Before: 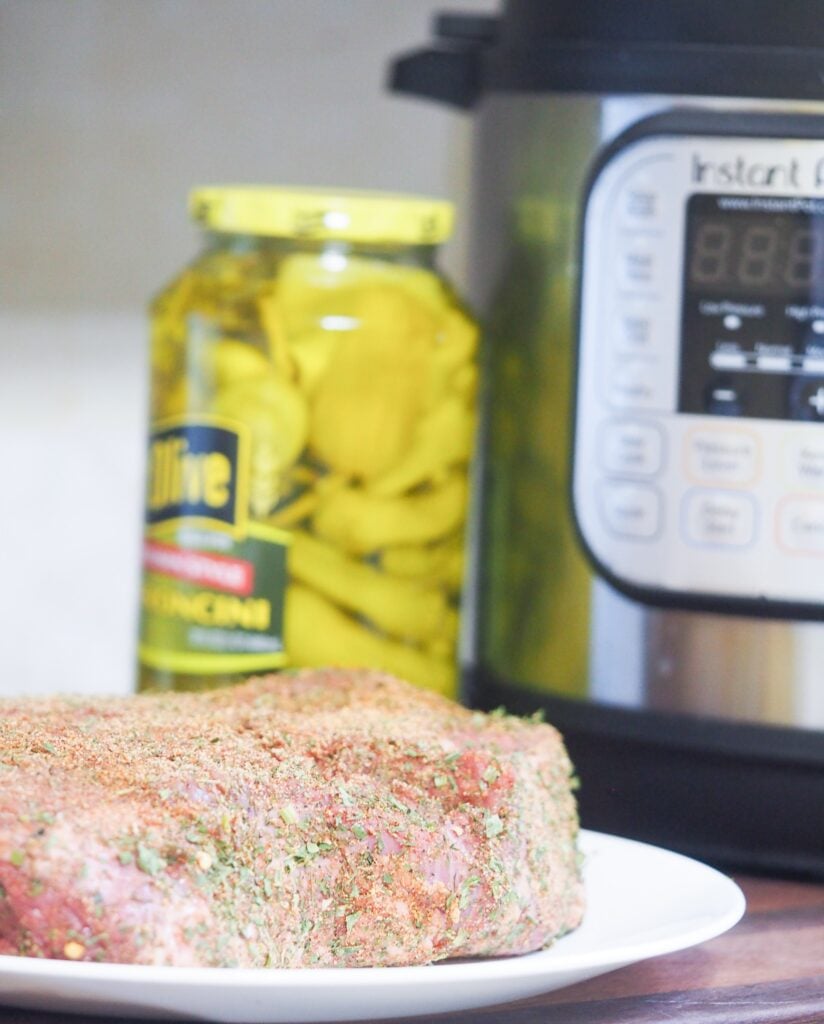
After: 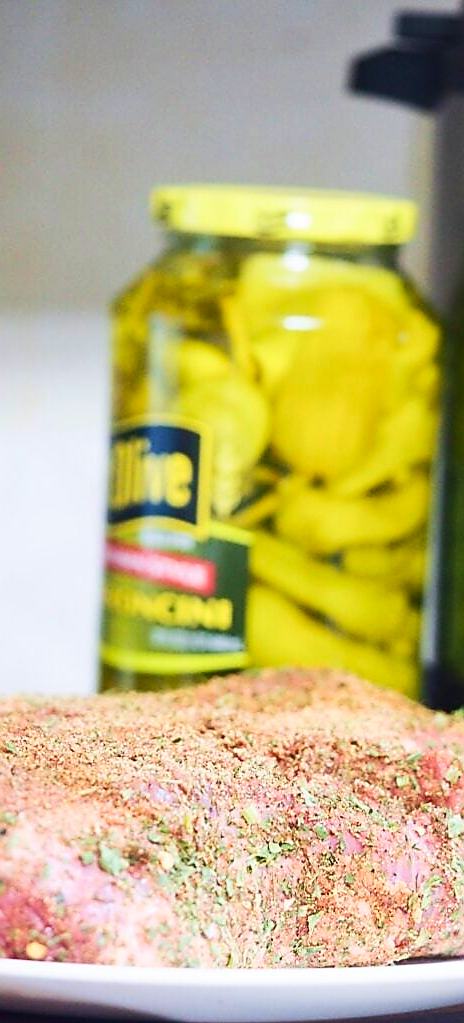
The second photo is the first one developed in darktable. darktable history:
velvia: strength 27.06%
sharpen: radius 1.423, amount 1.266, threshold 0.721
contrast brightness saturation: contrast 0.214, brightness -0.106, saturation 0.207
crop: left 4.692%, right 38.878%
shadows and highlights: shadows 37.39, highlights -27.49, soften with gaussian
